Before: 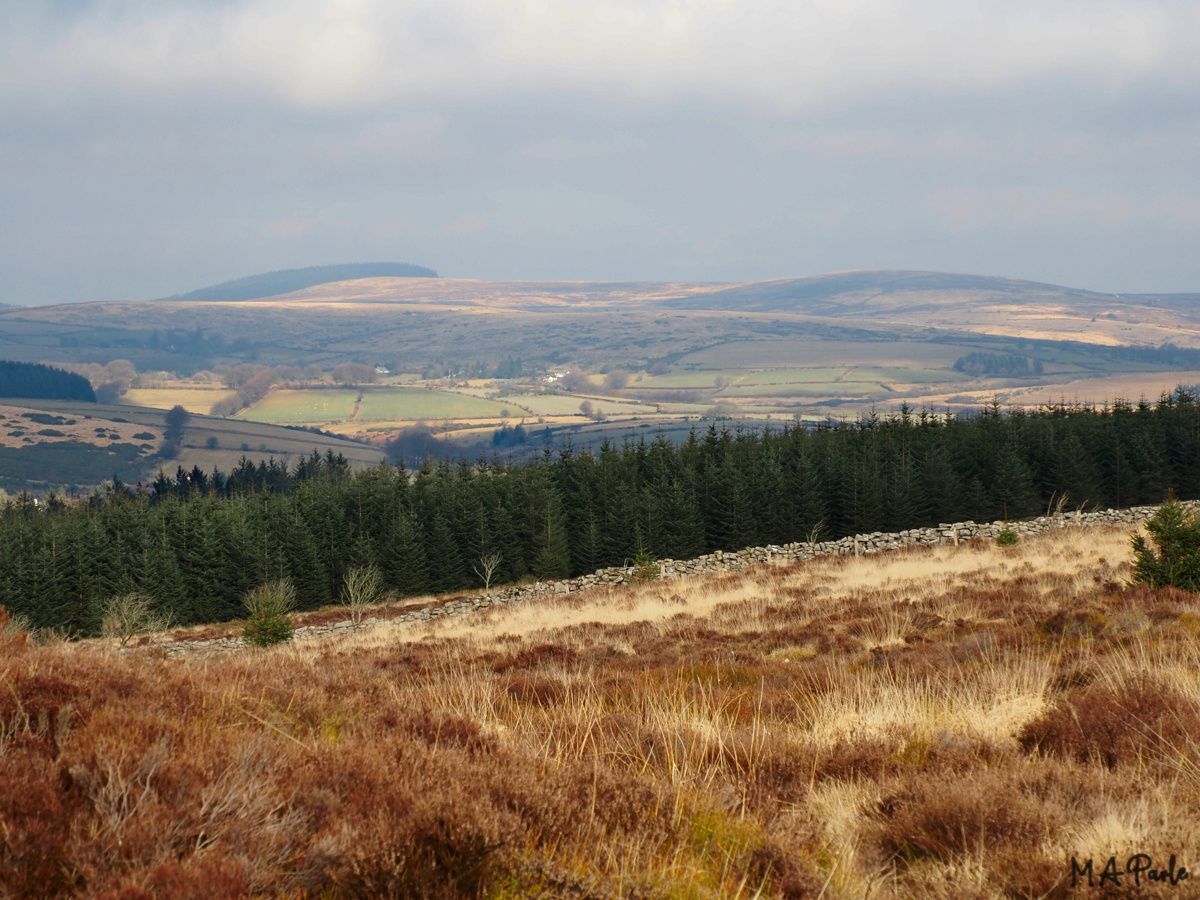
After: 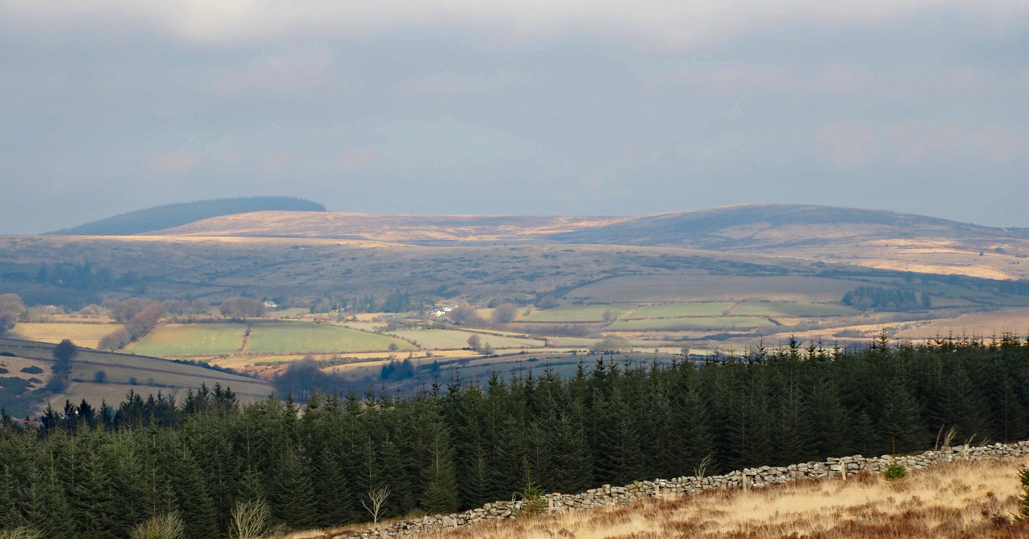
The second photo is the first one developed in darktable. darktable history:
crop and rotate: left 9.351%, top 7.336%, right 4.834%, bottom 32.702%
haze removal: adaptive false
